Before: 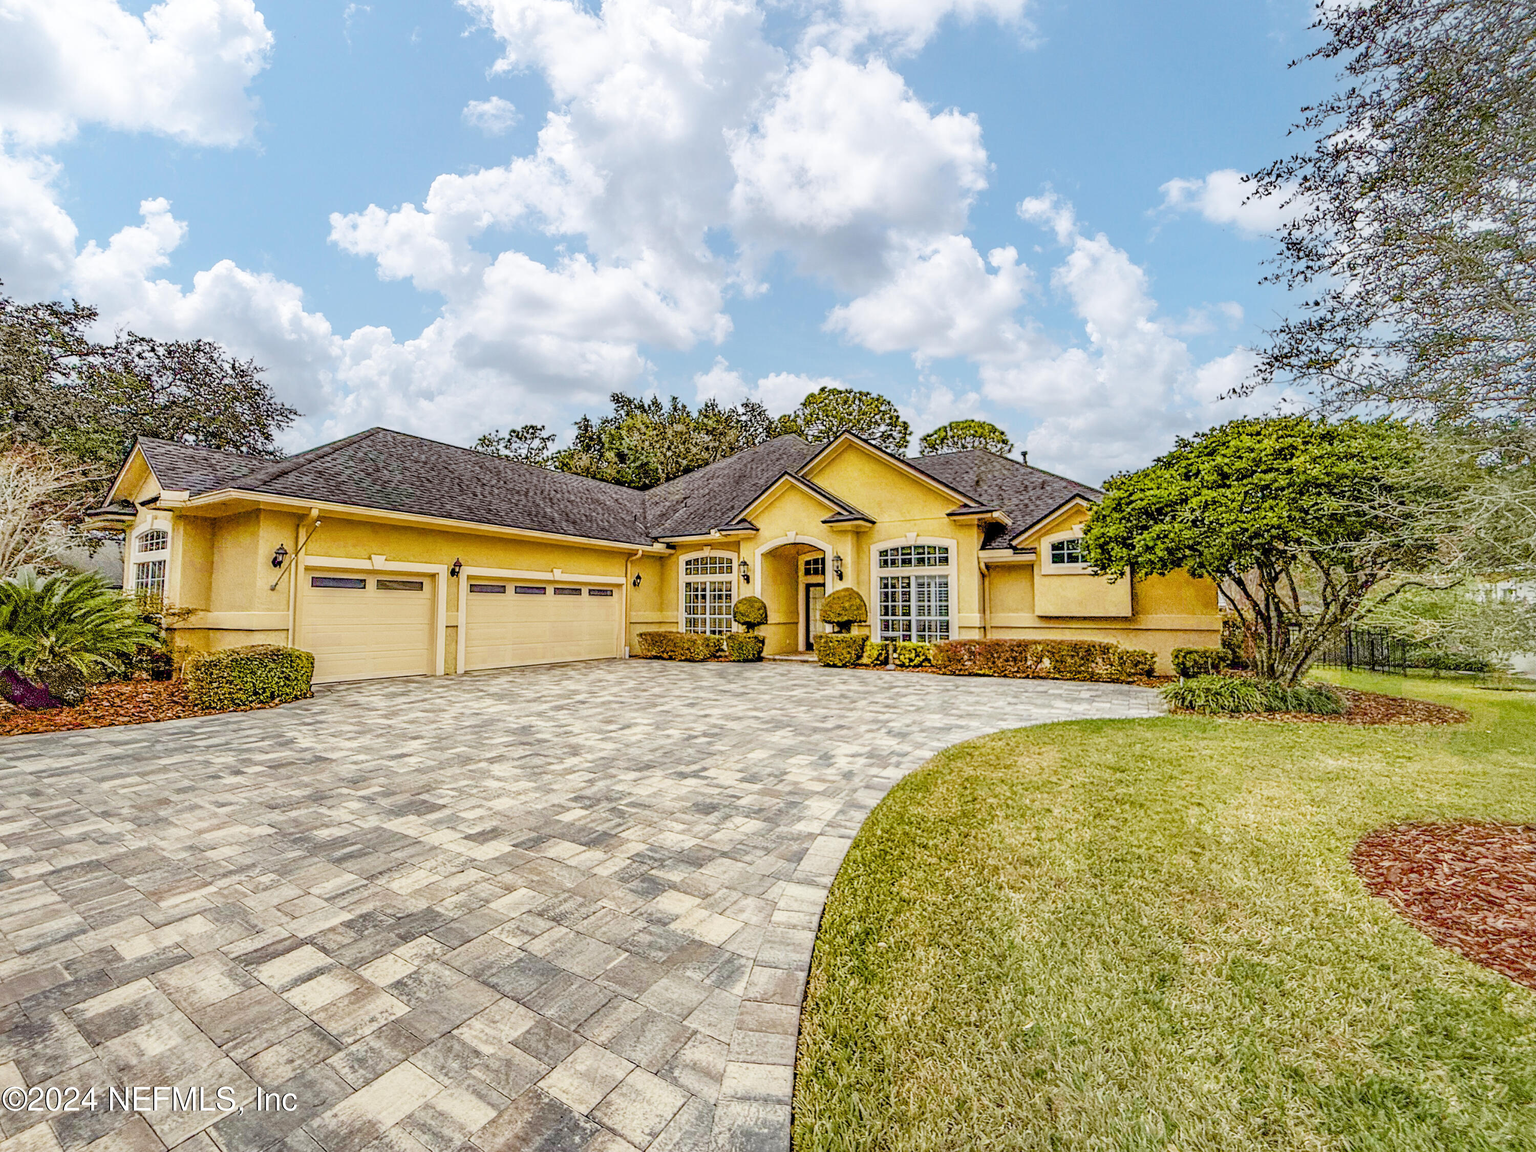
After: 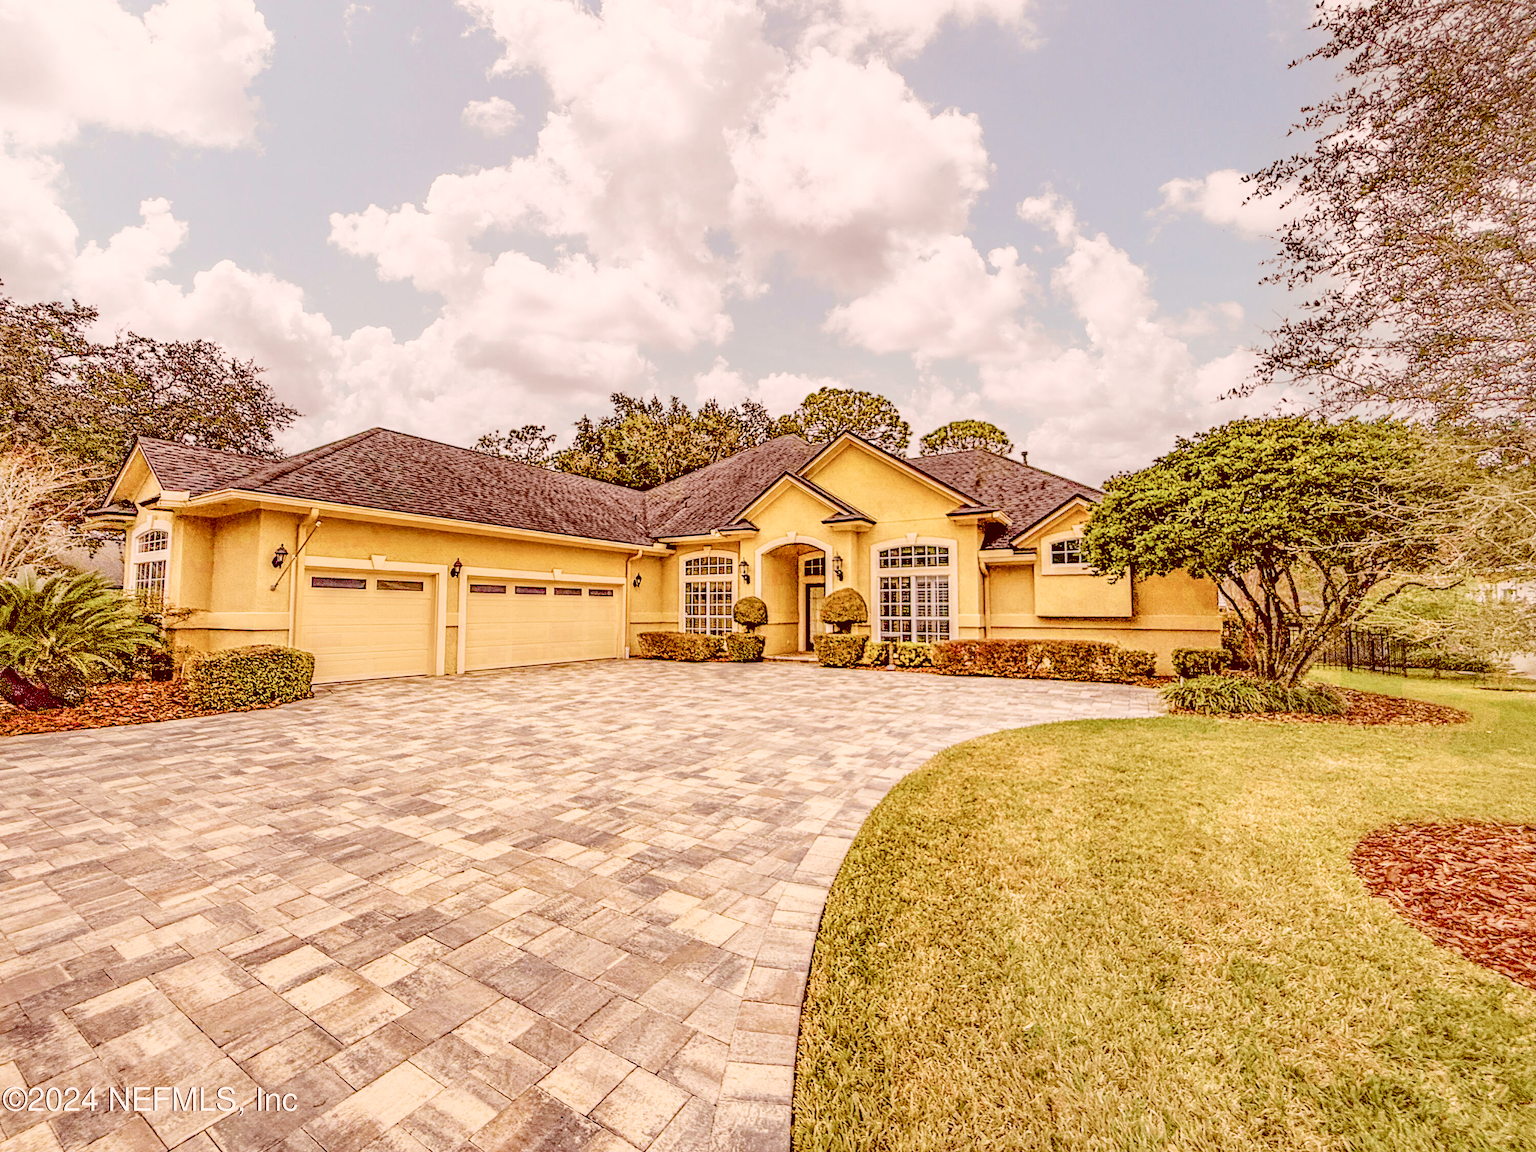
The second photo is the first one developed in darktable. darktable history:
color correction: highlights a* 9.03, highlights b* 8.71, shadows a* 40, shadows b* 40, saturation 0.8
tone curve: curves: ch0 [(0, 0) (0.035, 0.017) (0.131, 0.108) (0.279, 0.279) (0.476, 0.554) (0.617, 0.693) (0.704, 0.77) (0.801, 0.854) (0.895, 0.927) (1, 0.976)]; ch1 [(0, 0) (0.318, 0.278) (0.444, 0.427) (0.493, 0.488) (0.508, 0.502) (0.534, 0.526) (0.562, 0.555) (0.645, 0.648) (0.746, 0.764) (1, 1)]; ch2 [(0, 0) (0.316, 0.292) (0.381, 0.37) (0.423, 0.448) (0.476, 0.482) (0.502, 0.495) (0.522, 0.518) (0.533, 0.532) (0.593, 0.622) (0.634, 0.663) (0.7, 0.7) (0.861, 0.808) (1, 0.951)], color space Lab, independent channels, preserve colors none
